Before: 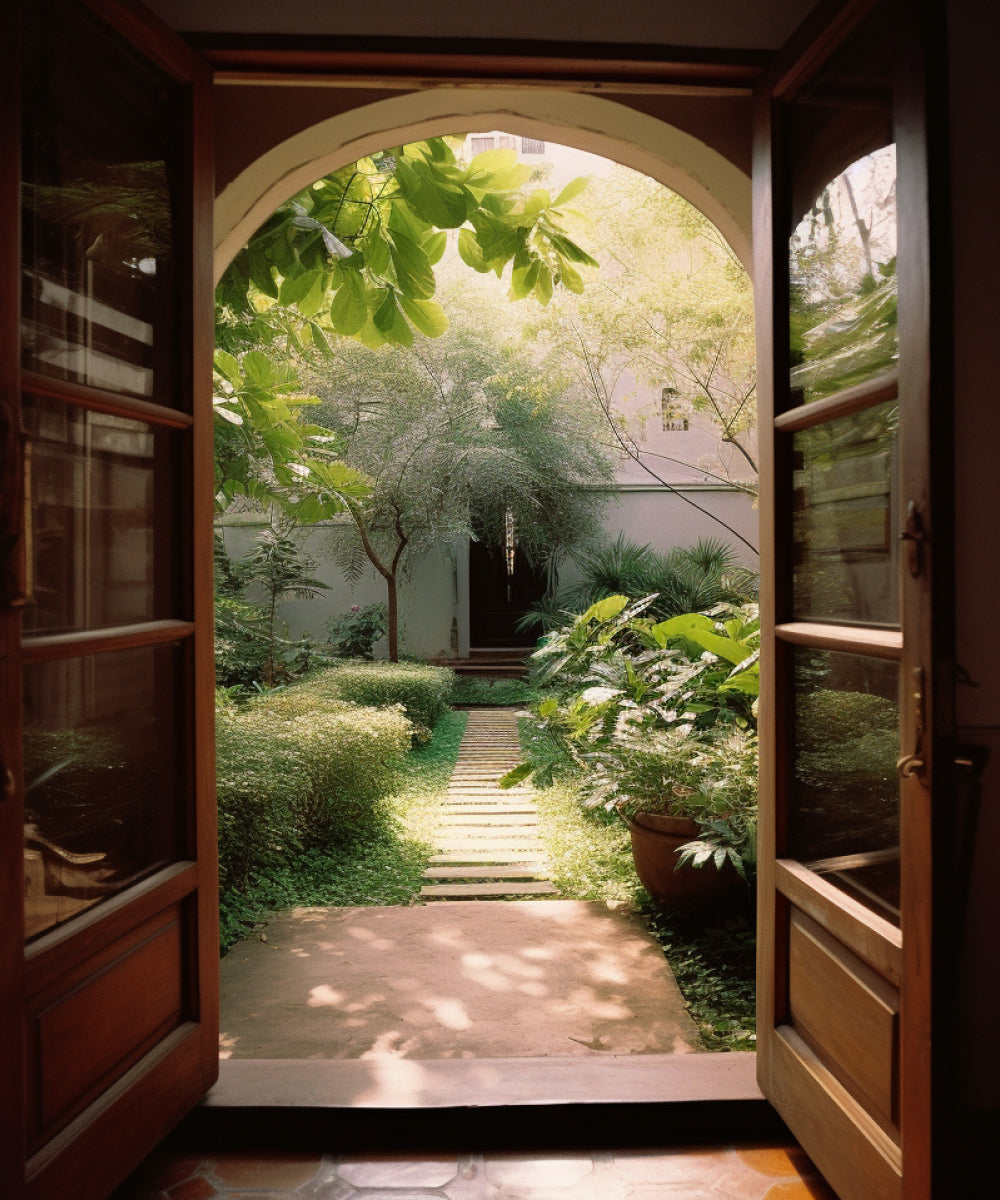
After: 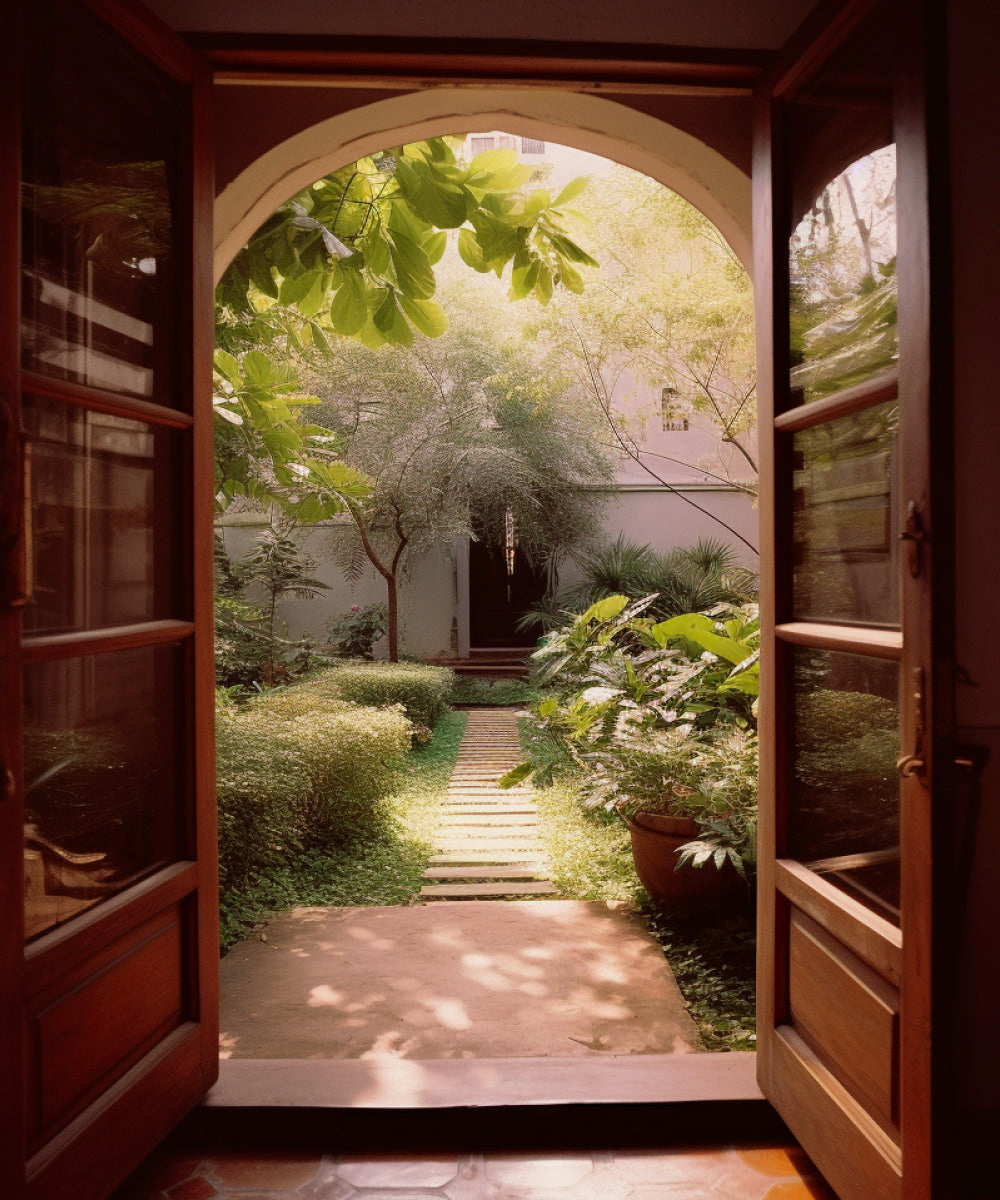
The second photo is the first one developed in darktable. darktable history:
shadows and highlights: shadows -20, white point adjustment -2, highlights -35
rgb levels: mode RGB, independent channels, levels [[0, 0.474, 1], [0, 0.5, 1], [0, 0.5, 1]]
